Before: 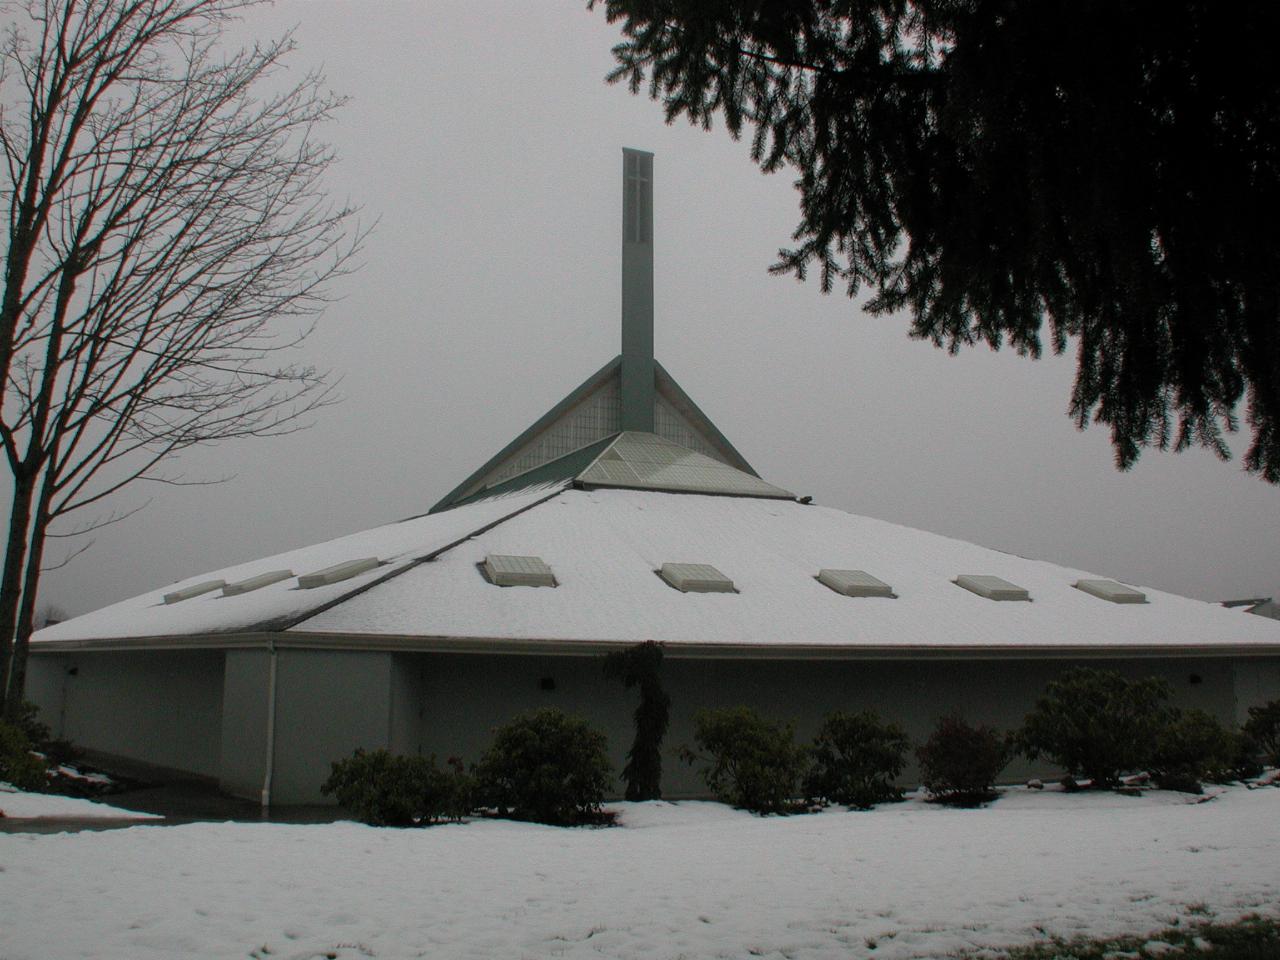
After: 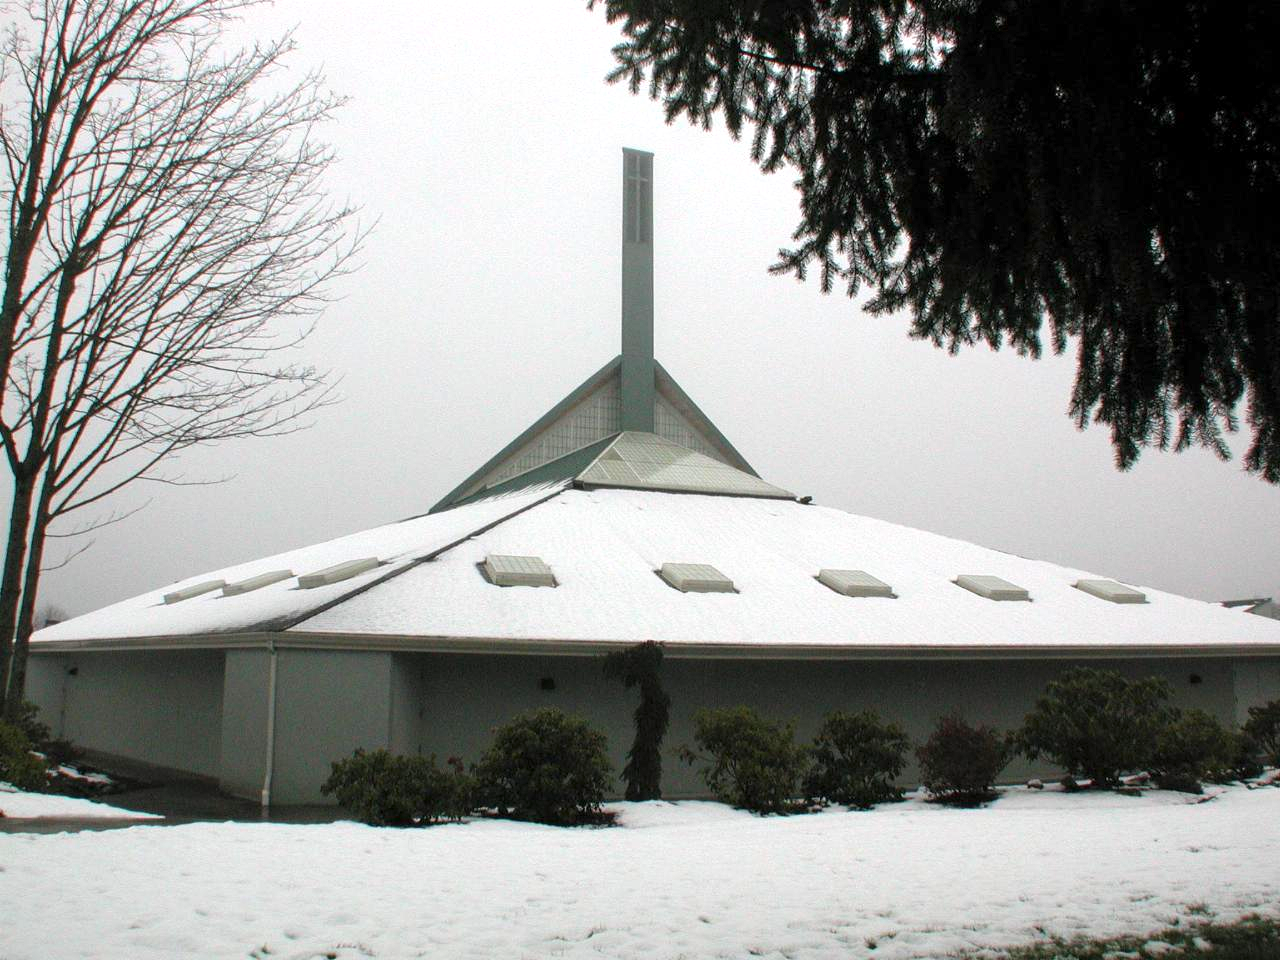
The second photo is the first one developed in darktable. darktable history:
exposure: exposure 1.232 EV, compensate exposure bias true, compensate highlight preservation false
